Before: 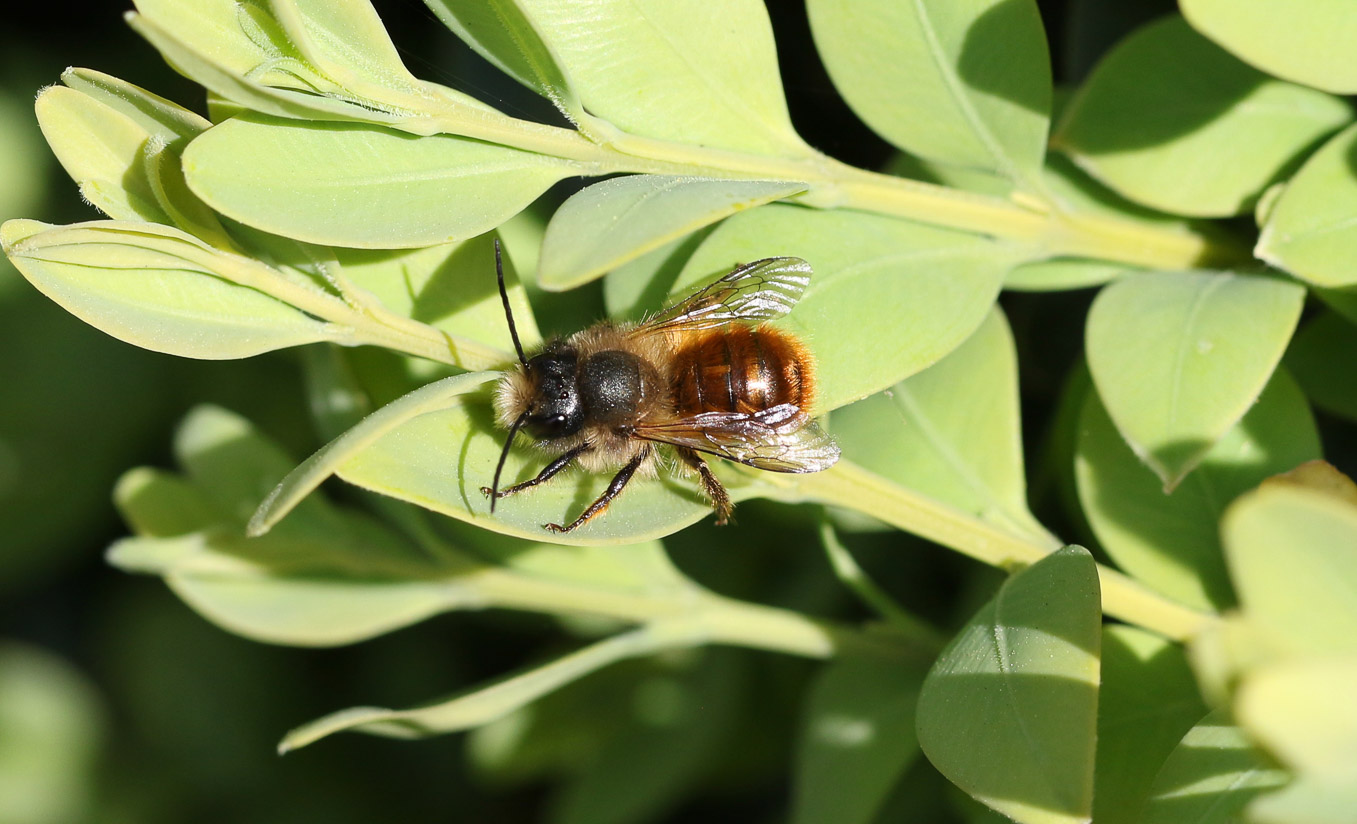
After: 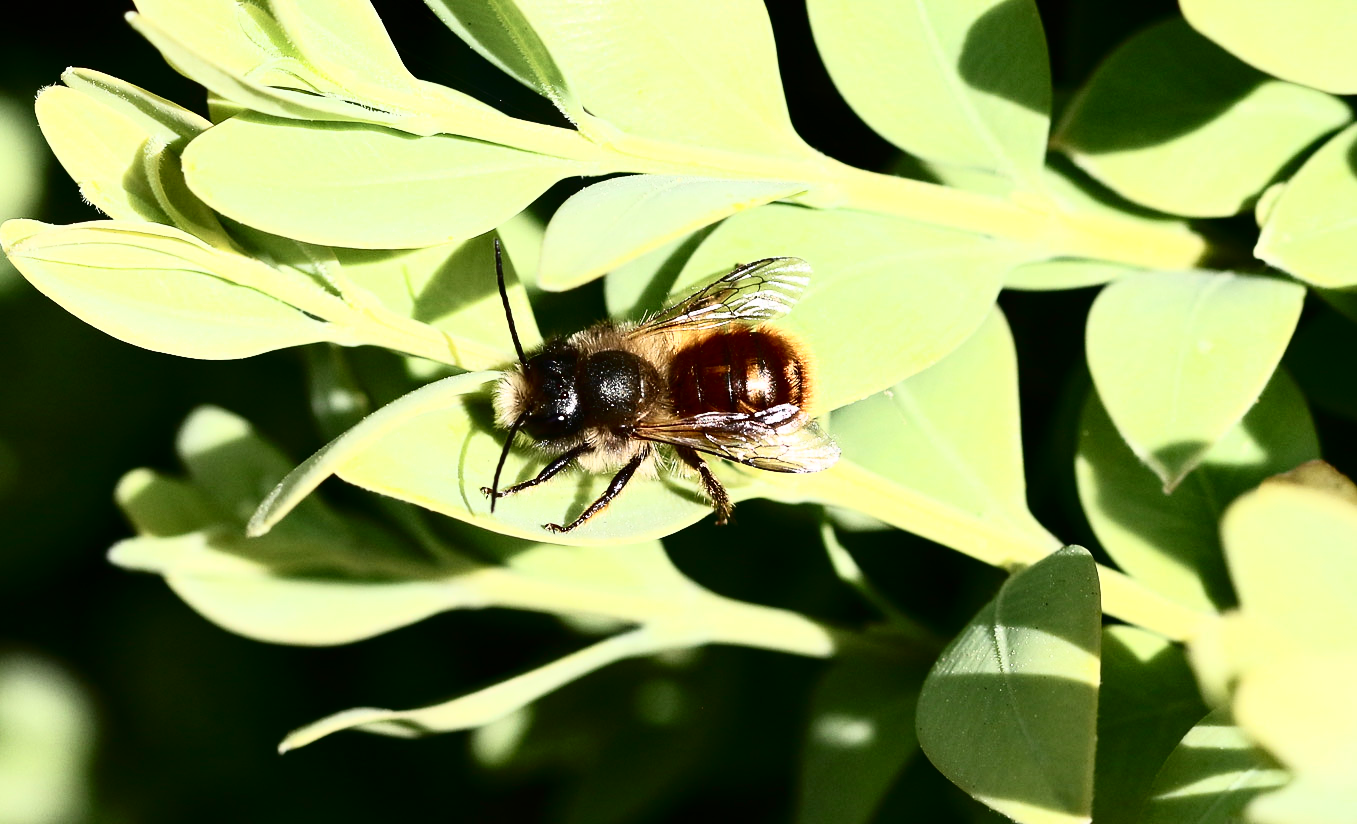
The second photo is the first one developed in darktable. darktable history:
tone curve: curves: ch0 [(0, 0) (0.003, 0.003) (0.011, 0.006) (0.025, 0.01) (0.044, 0.015) (0.069, 0.02) (0.1, 0.027) (0.136, 0.036) (0.177, 0.05) (0.224, 0.07) (0.277, 0.12) (0.335, 0.208) (0.399, 0.334) (0.468, 0.473) (0.543, 0.636) (0.623, 0.795) (0.709, 0.907) (0.801, 0.97) (0.898, 0.989) (1, 1)], color space Lab, independent channels, preserve colors none
